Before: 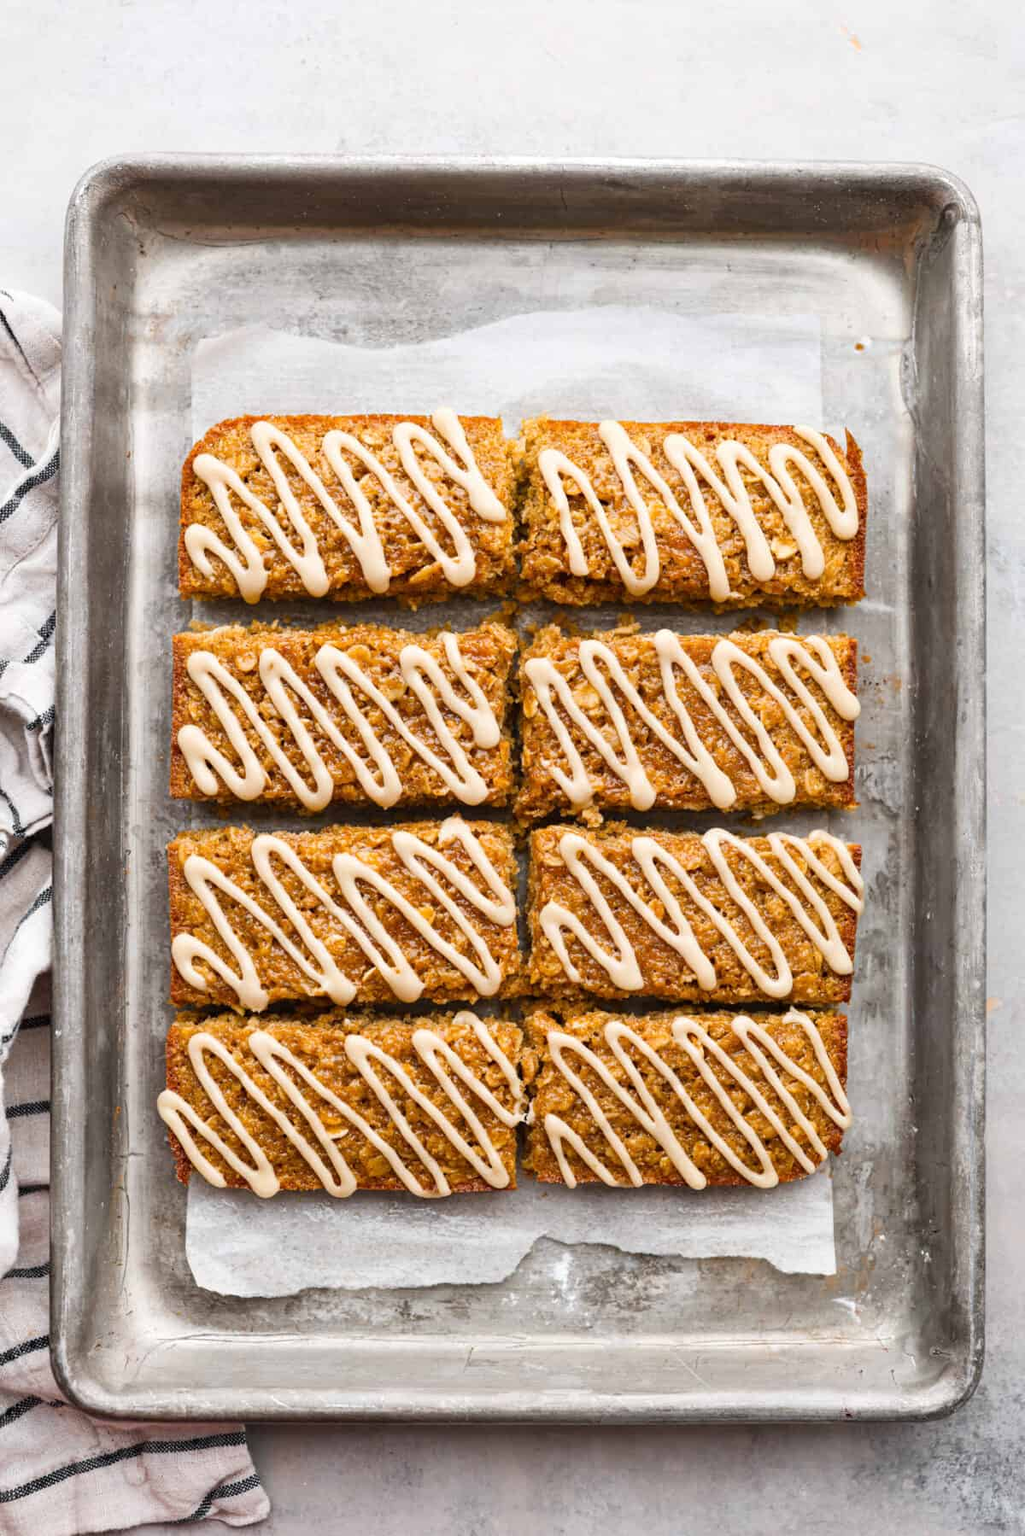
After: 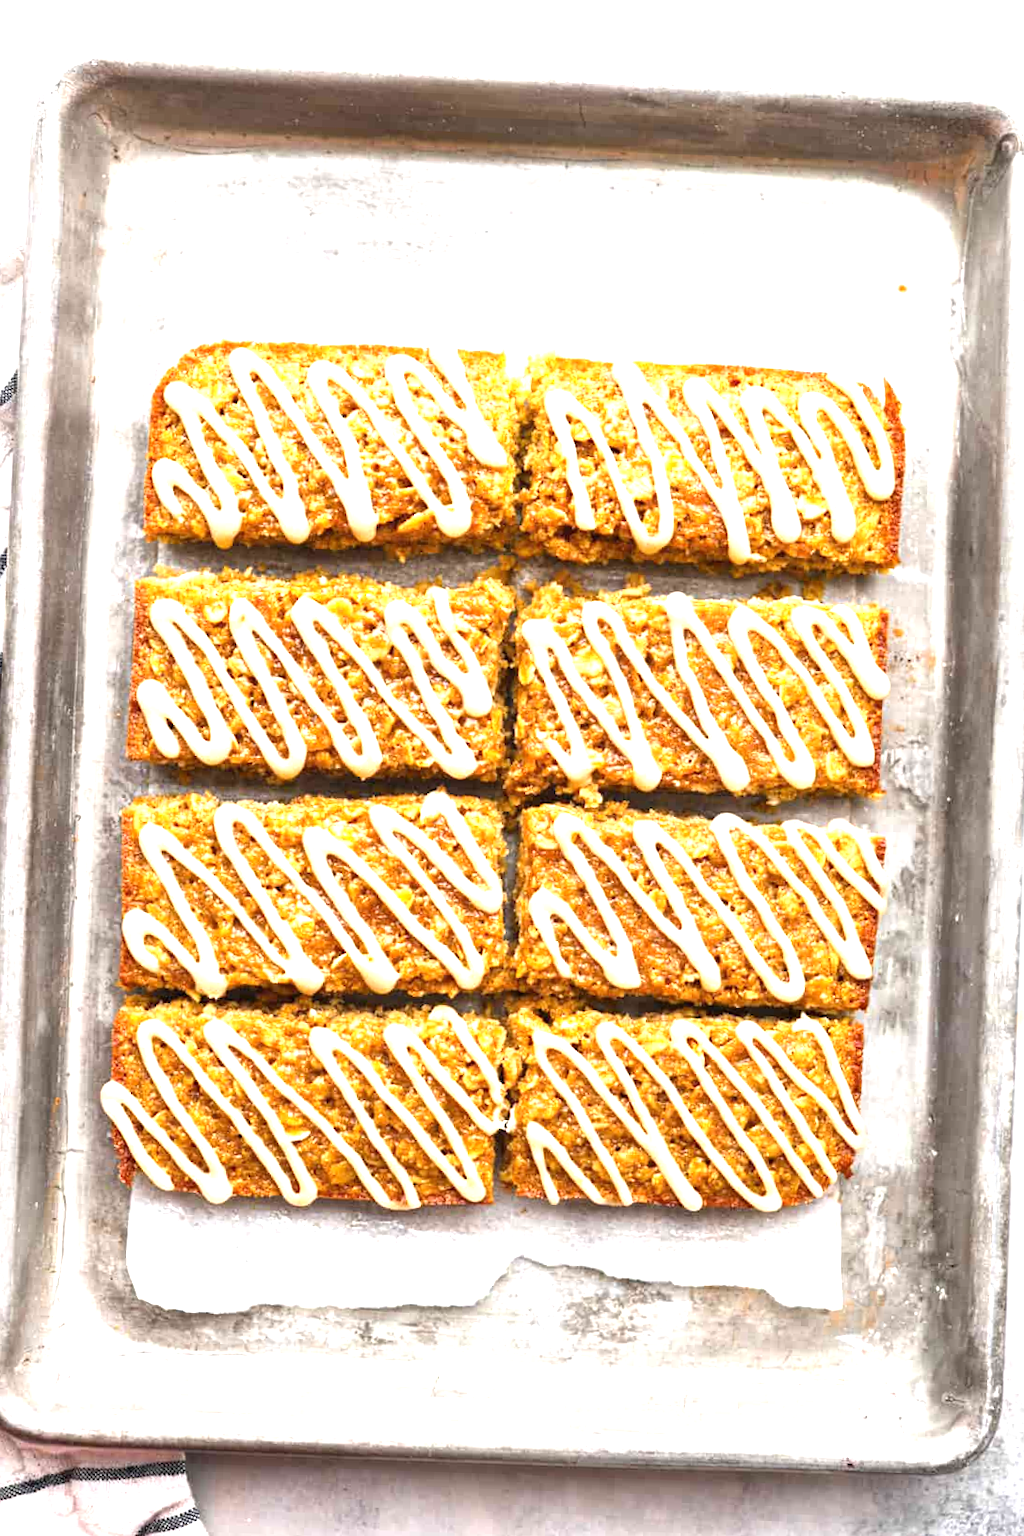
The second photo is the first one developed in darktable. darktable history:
crop and rotate: angle -1.96°, left 3.097%, top 4.154%, right 1.586%, bottom 0.529%
exposure: black level correction 0, exposure 1.3 EV, compensate exposure bias true, compensate highlight preservation false
